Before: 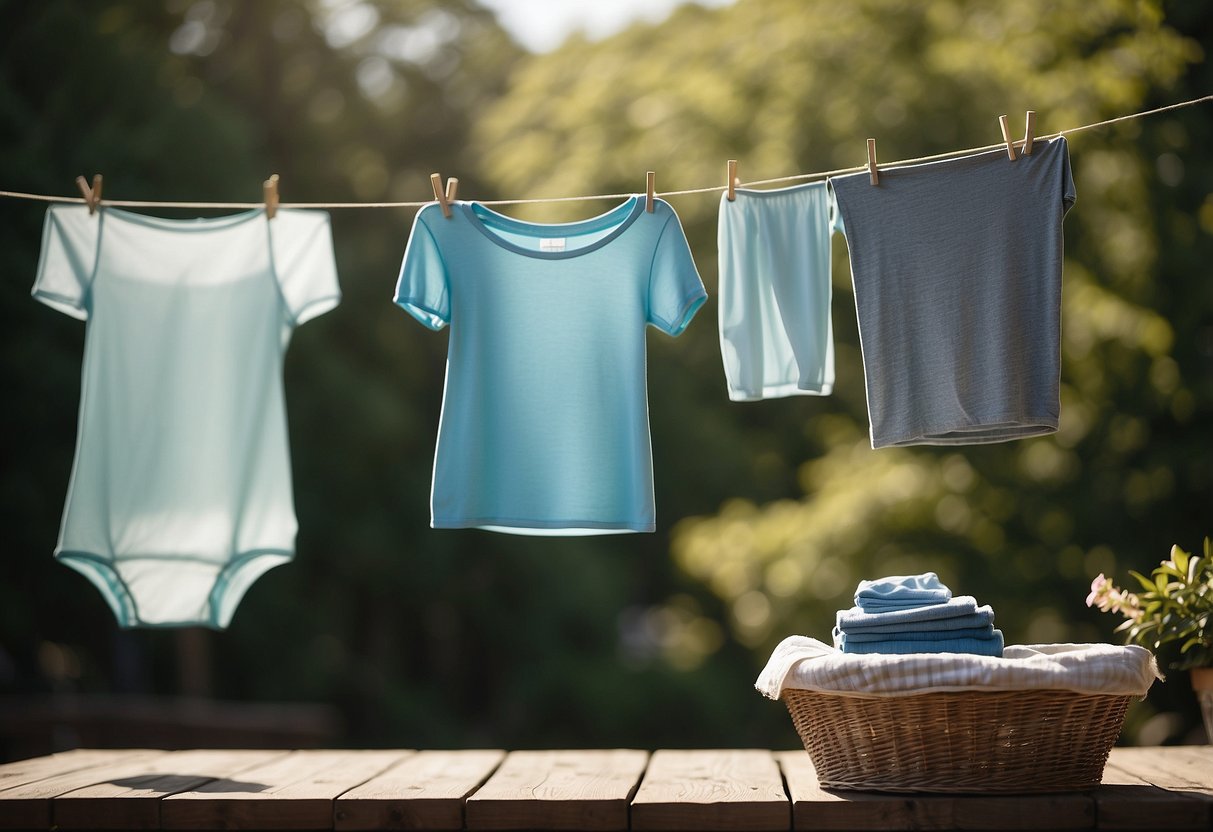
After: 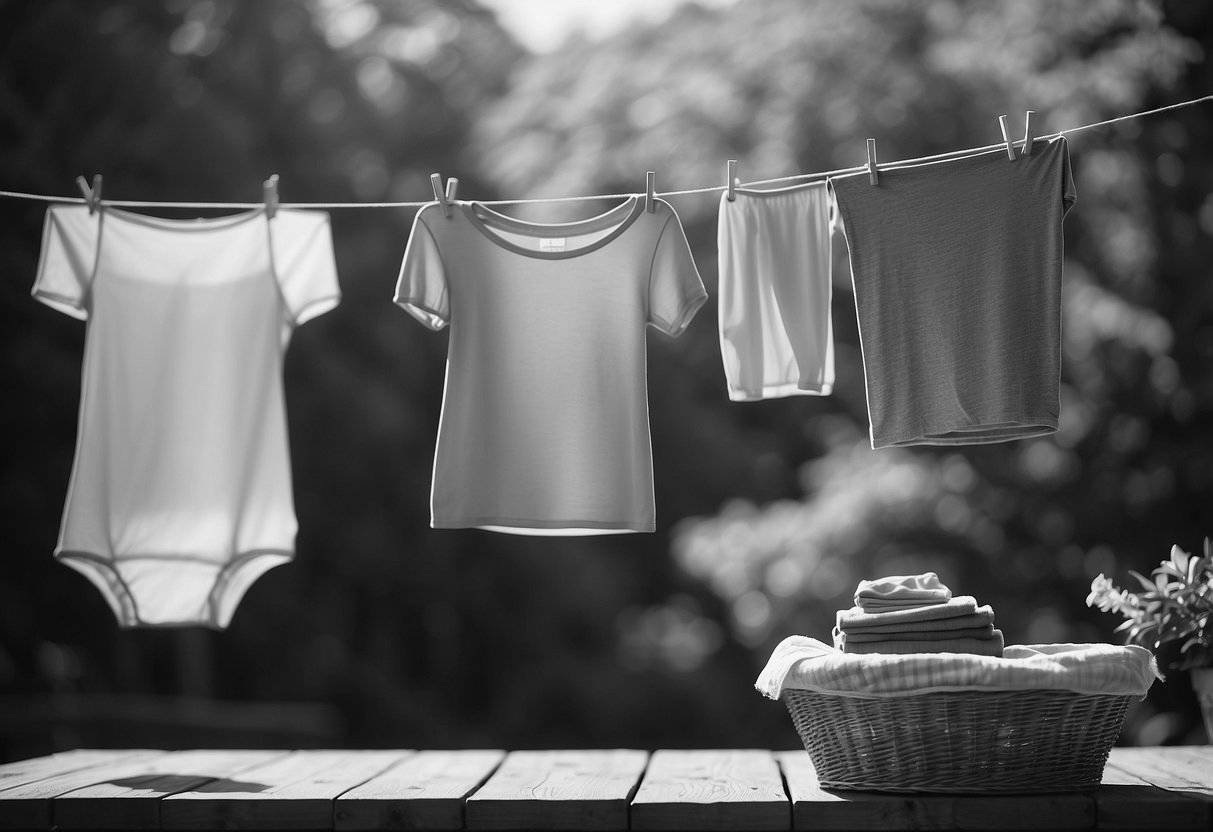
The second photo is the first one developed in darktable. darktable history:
monochrome: a 32, b 64, size 2.3
color zones: curves: ch0 [(0, 0.613) (0.01, 0.613) (0.245, 0.448) (0.498, 0.529) (0.642, 0.665) (0.879, 0.777) (0.99, 0.613)]; ch1 [(0, 0) (0.143, 0) (0.286, 0) (0.429, 0) (0.571, 0) (0.714, 0) (0.857, 0)], mix -121.96%
